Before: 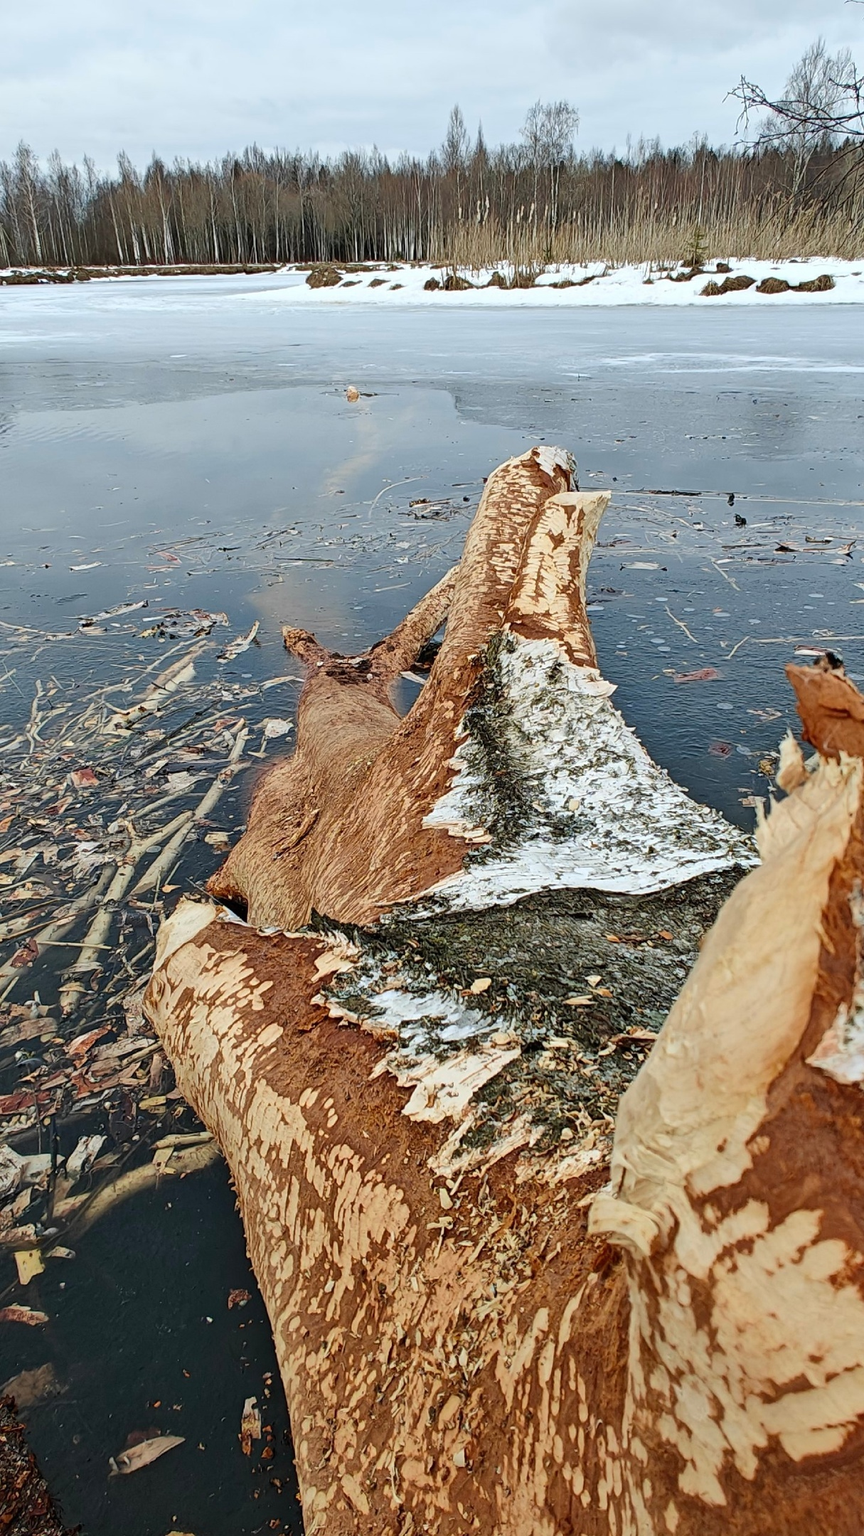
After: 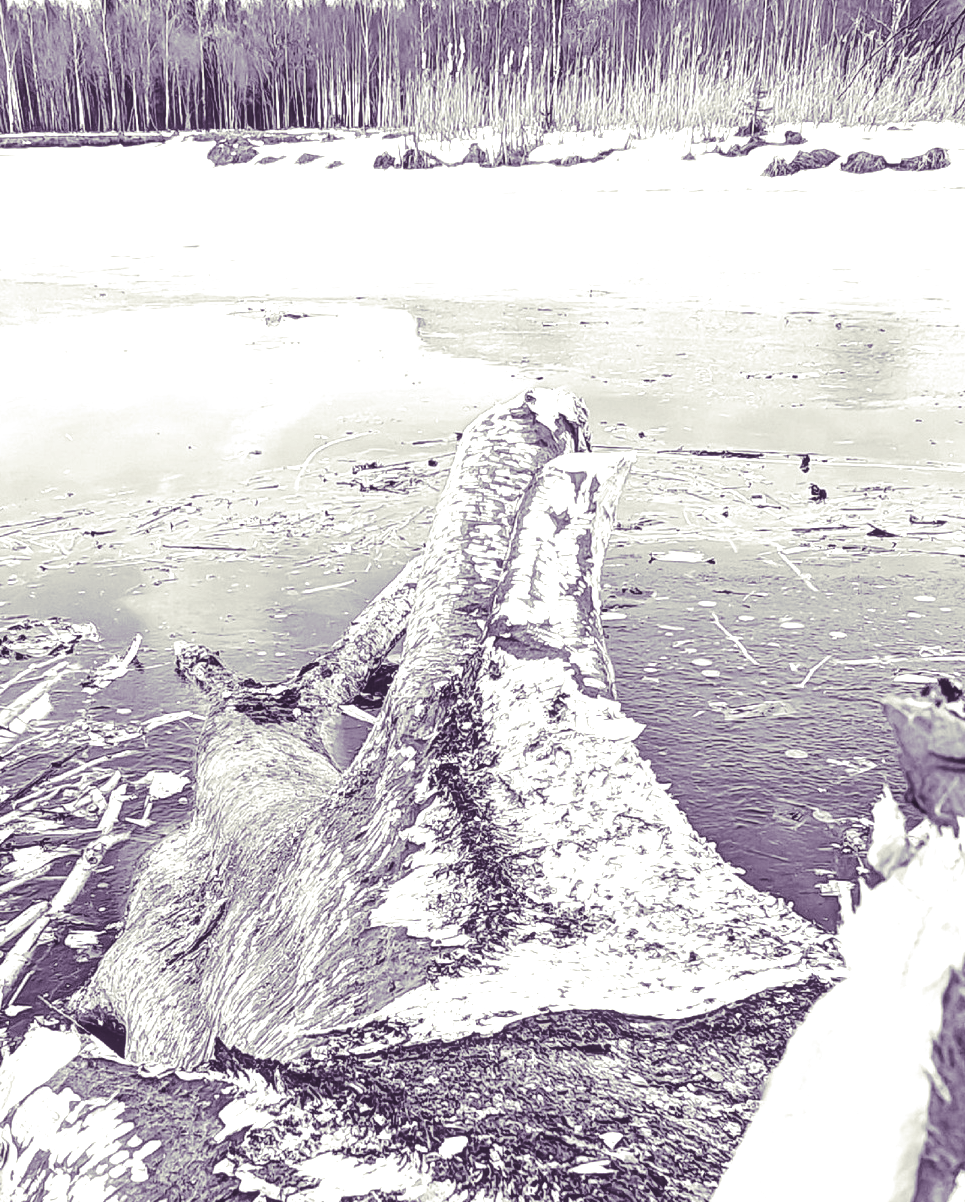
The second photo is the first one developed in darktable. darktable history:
white balance: red 0.925, blue 1.046
exposure: black level correction 0, exposure 1.4 EV, compensate highlight preservation false
split-toning: shadows › hue 266.4°, shadows › saturation 0.4, highlights › hue 61.2°, highlights › saturation 0.3, compress 0%
base curve: curves: ch0 [(0, 0.024) (0.055, 0.065) (0.121, 0.166) (0.236, 0.319) (0.693, 0.726) (1, 1)], preserve colors none
monochrome: on, module defaults
crop: left 18.38%, top 11.092%, right 2.134%, bottom 33.217%
color balance rgb: linear chroma grading › global chroma 15%, perceptual saturation grading › global saturation 30%
local contrast: detail 130%
